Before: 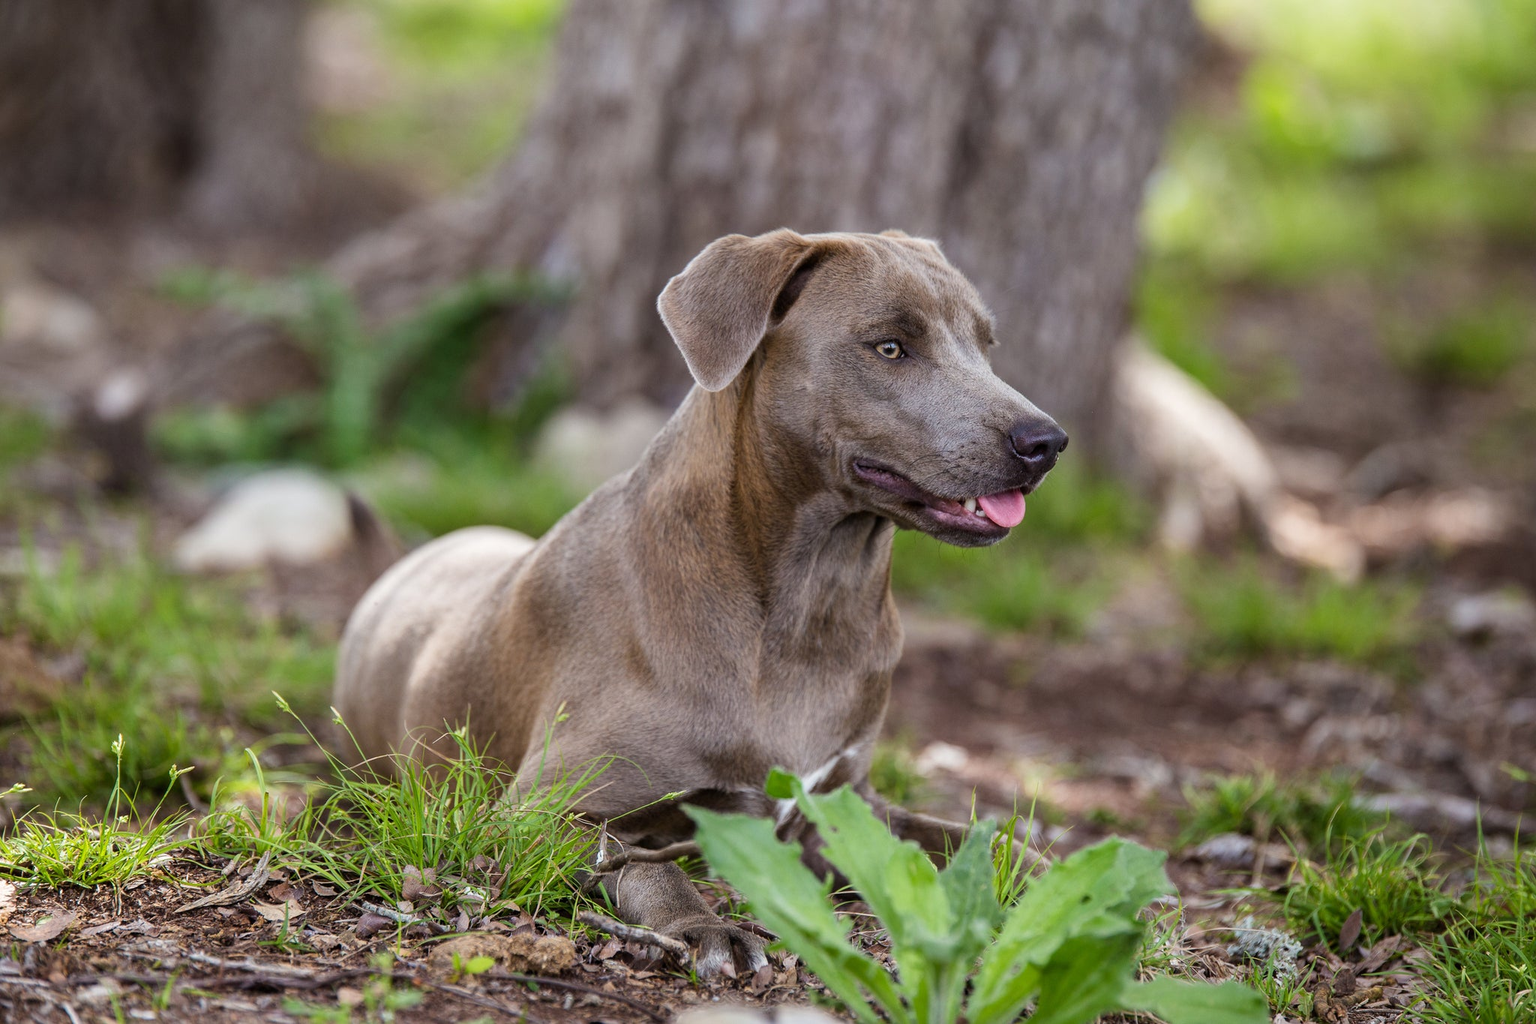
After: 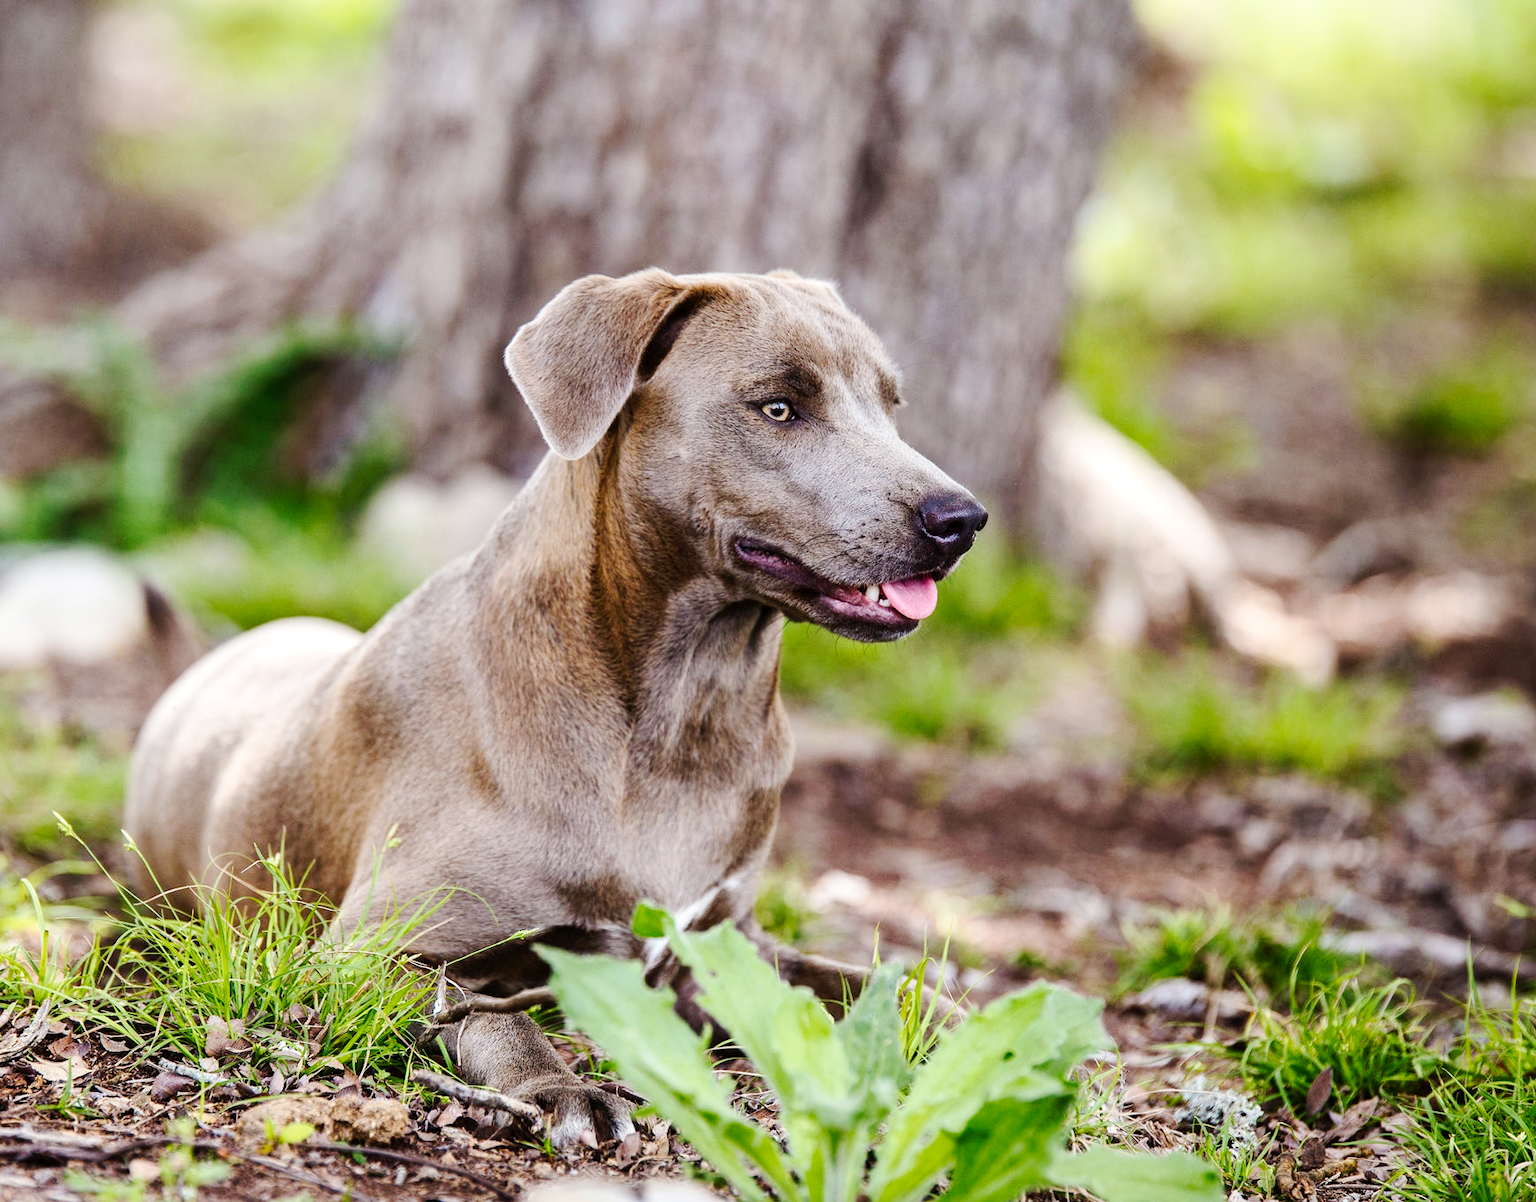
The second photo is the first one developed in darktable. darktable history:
crop and rotate: left 14.807%
exposure: black level correction 0.001, exposure 0.298 EV, compensate highlight preservation false
contrast brightness saturation: contrast 0.141
tone curve: curves: ch0 [(0, 0) (0.003, 0.014) (0.011, 0.017) (0.025, 0.023) (0.044, 0.035) (0.069, 0.04) (0.1, 0.062) (0.136, 0.099) (0.177, 0.152) (0.224, 0.214) (0.277, 0.291) (0.335, 0.383) (0.399, 0.487) (0.468, 0.581) (0.543, 0.662) (0.623, 0.738) (0.709, 0.802) (0.801, 0.871) (0.898, 0.936) (1, 1)], preserve colors none
